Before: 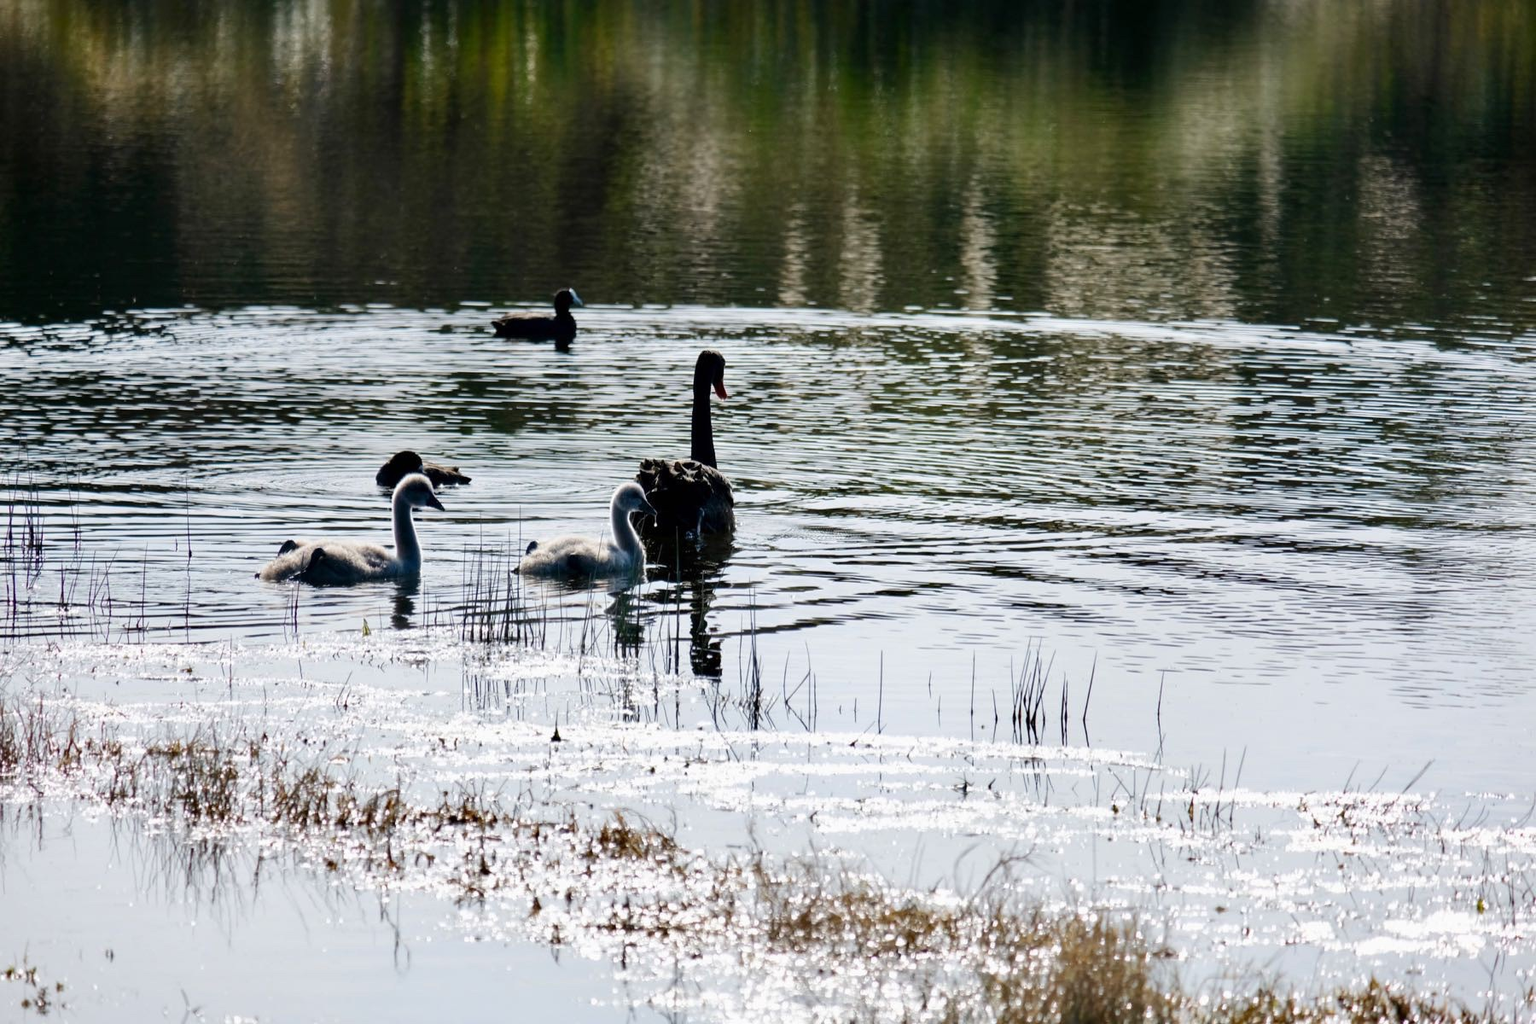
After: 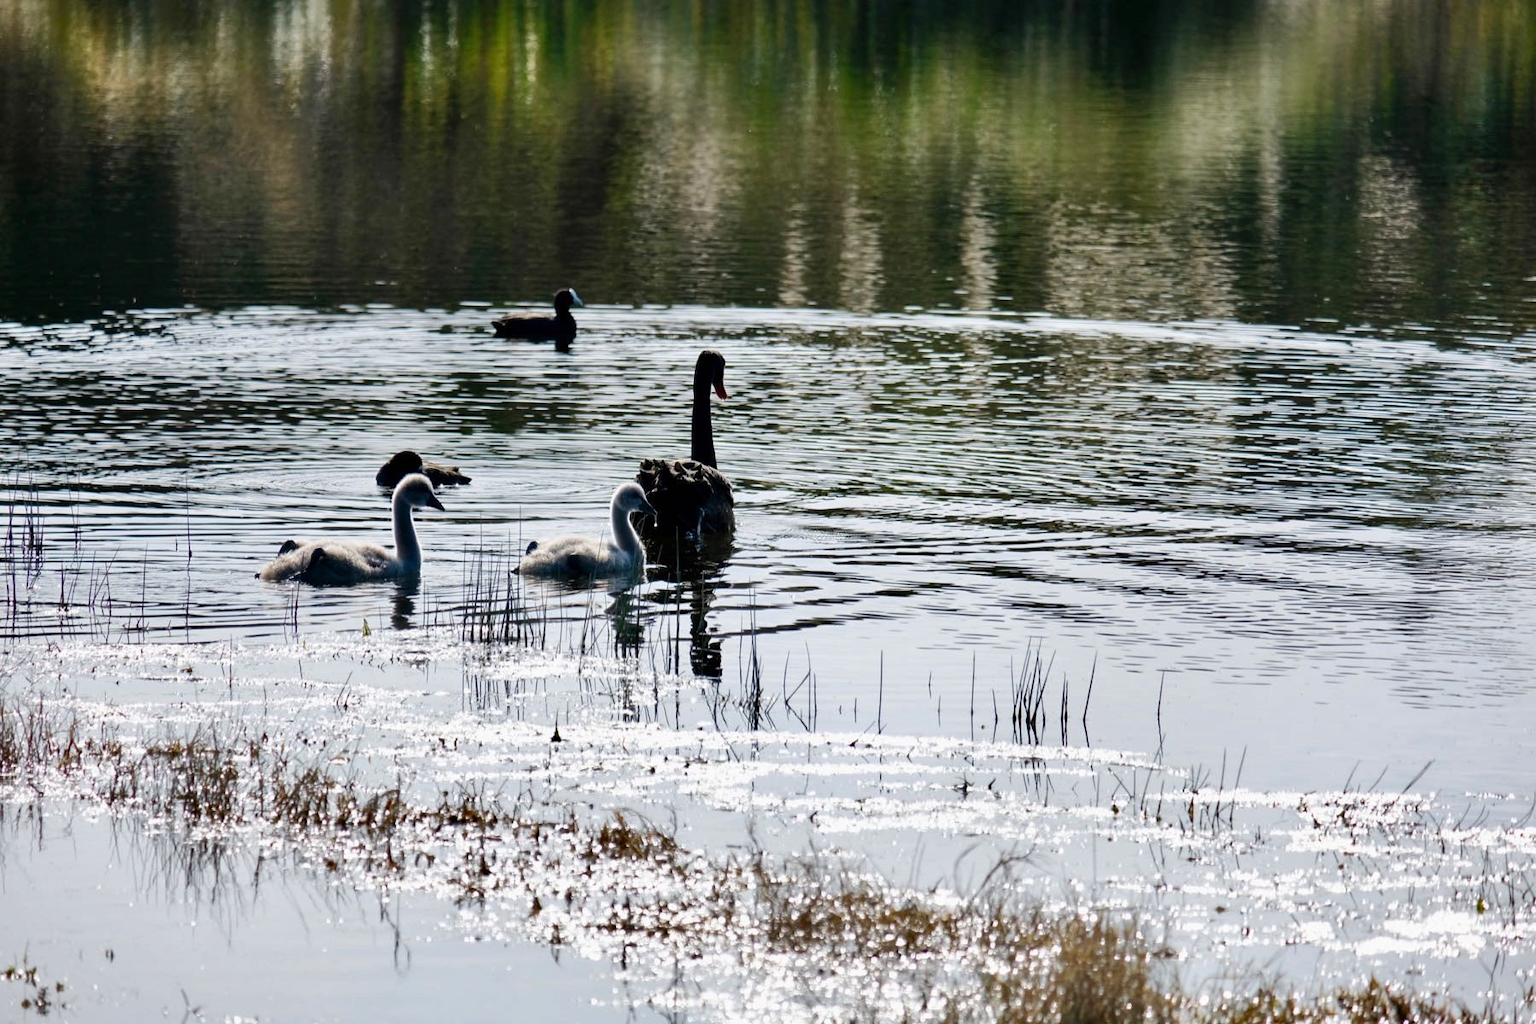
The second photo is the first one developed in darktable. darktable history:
shadows and highlights: shadows 49, highlights -41, soften with gaussian
